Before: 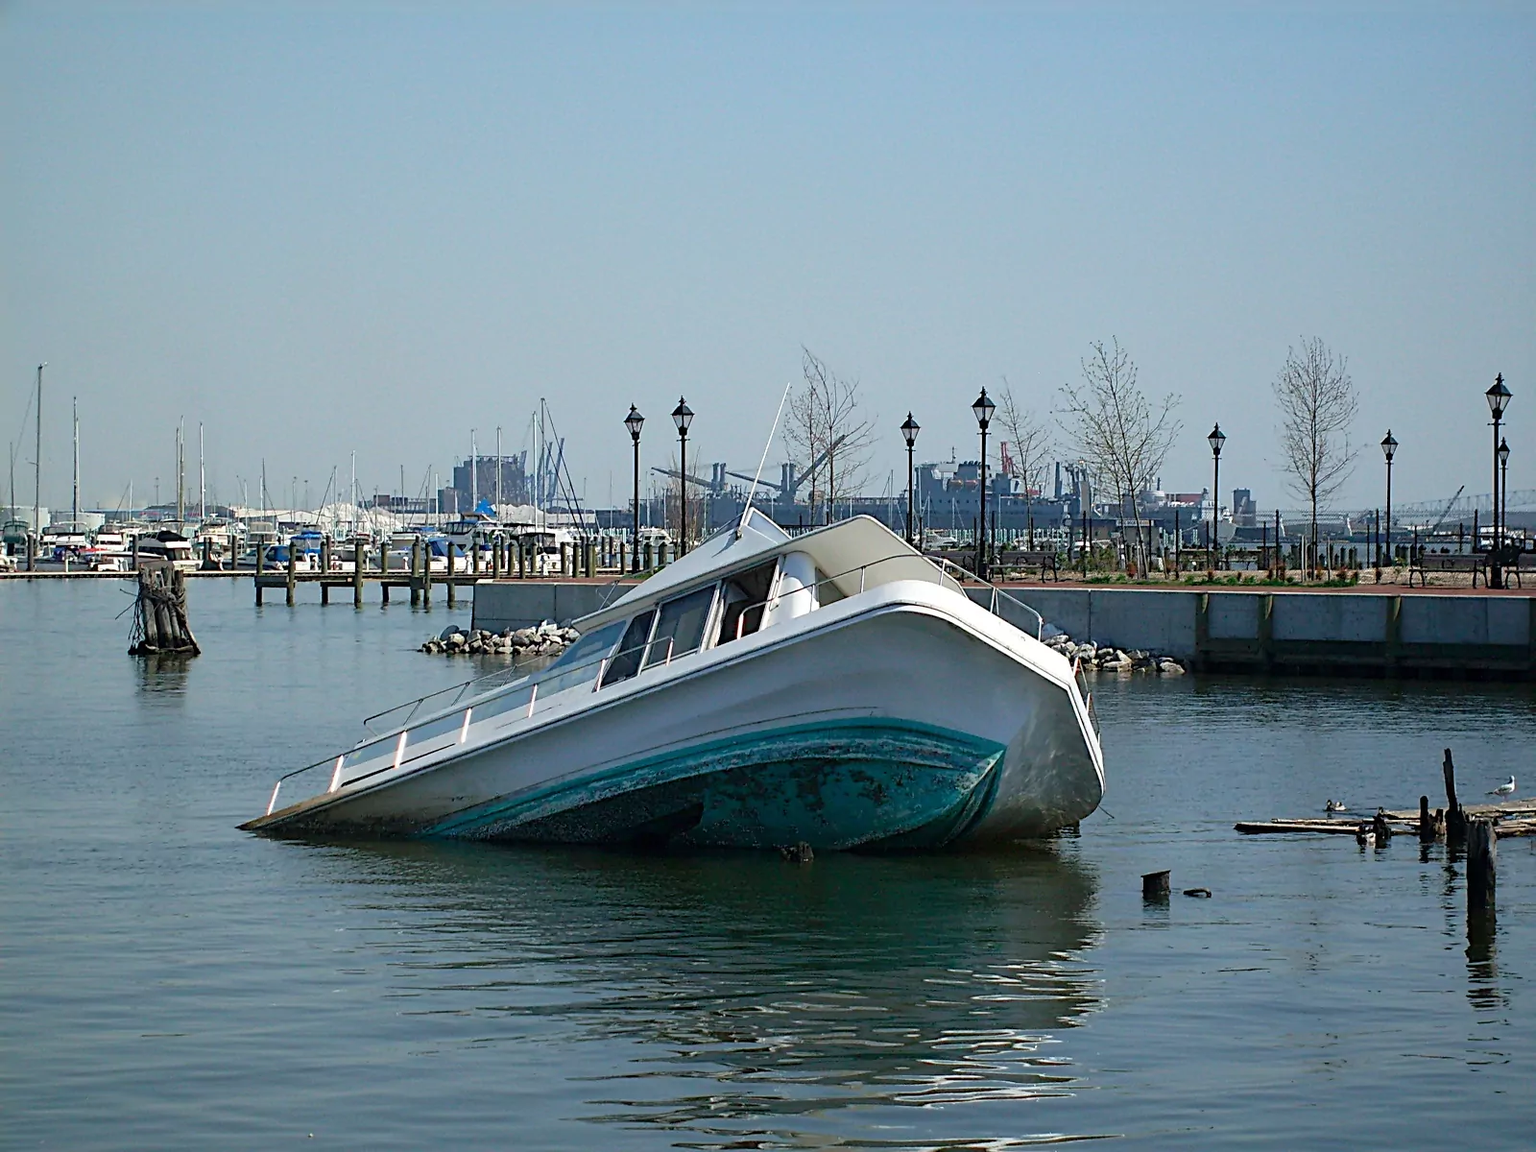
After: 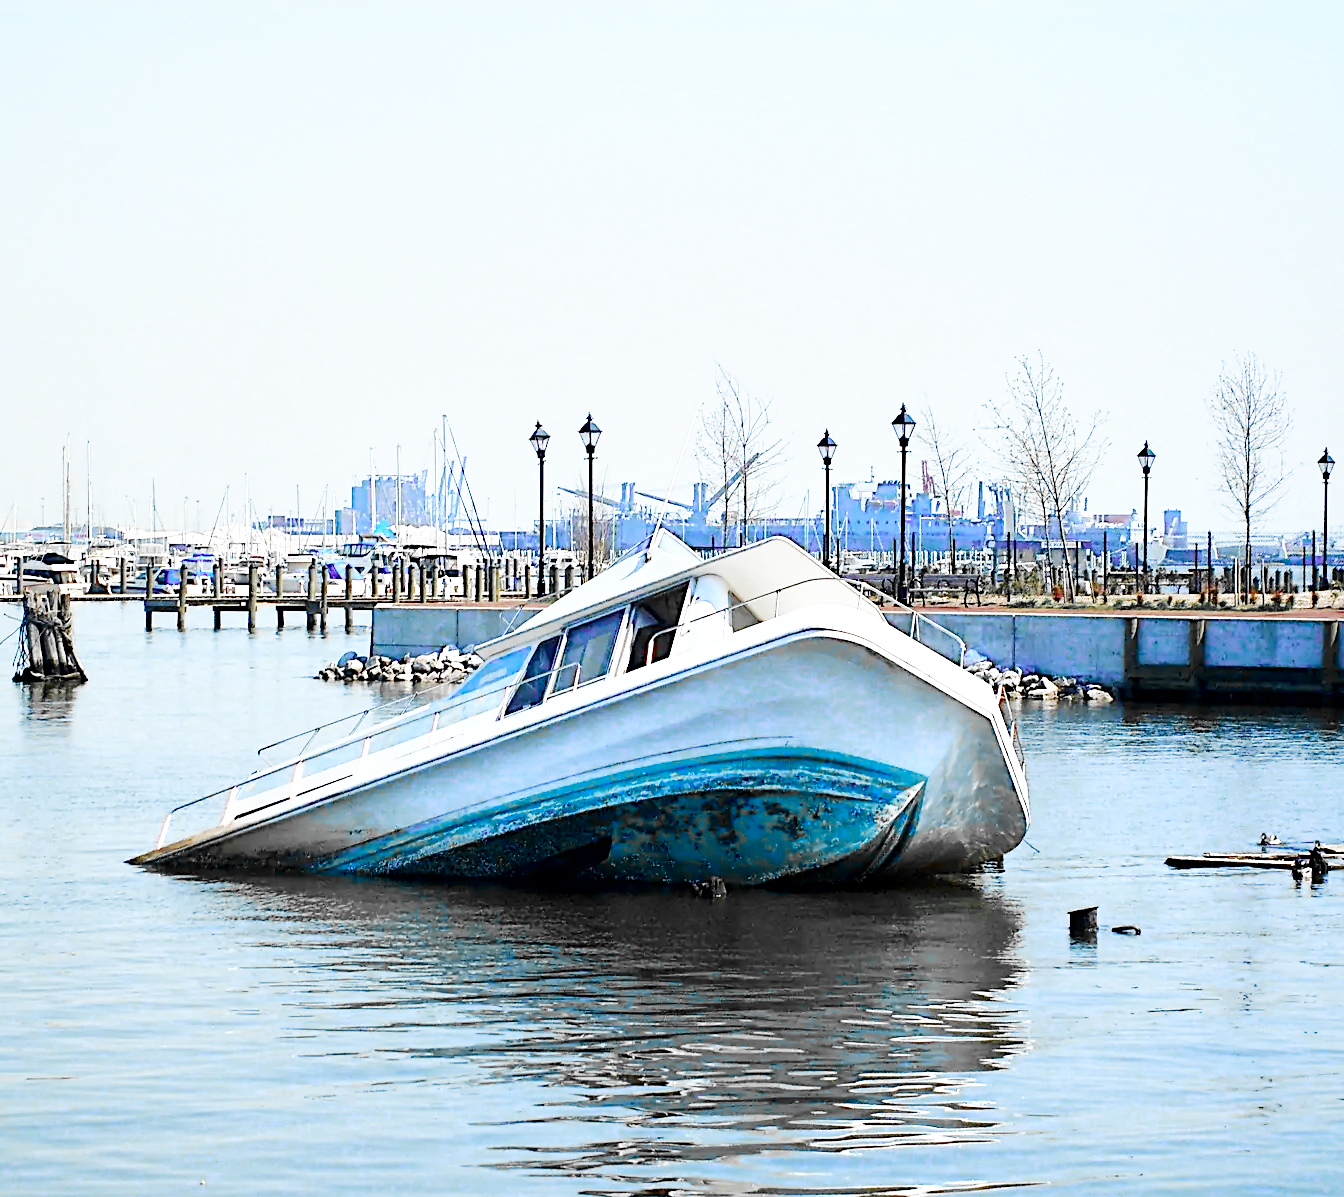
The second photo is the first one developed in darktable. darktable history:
crop: left 7.598%, right 7.873%
base curve: curves: ch0 [(0, 0) (0.007, 0.004) (0.027, 0.03) (0.046, 0.07) (0.207, 0.54) (0.442, 0.872) (0.673, 0.972) (1, 1)], preserve colors none
local contrast: mode bilateral grid, contrast 20, coarseness 50, detail 120%, midtone range 0.2
color zones: curves: ch0 [(0, 0.363) (0.128, 0.373) (0.25, 0.5) (0.402, 0.407) (0.521, 0.525) (0.63, 0.559) (0.729, 0.662) (0.867, 0.471)]; ch1 [(0, 0.515) (0.136, 0.618) (0.25, 0.5) (0.378, 0) (0.516, 0) (0.622, 0.593) (0.737, 0.819) (0.87, 0.593)]; ch2 [(0, 0.529) (0.128, 0.471) (0.282, 0.451) (0.386, 0.662) (0.516, 0.525) (0.633, 0.554) (0.75, 0.62) (0.875, 0.441)]
